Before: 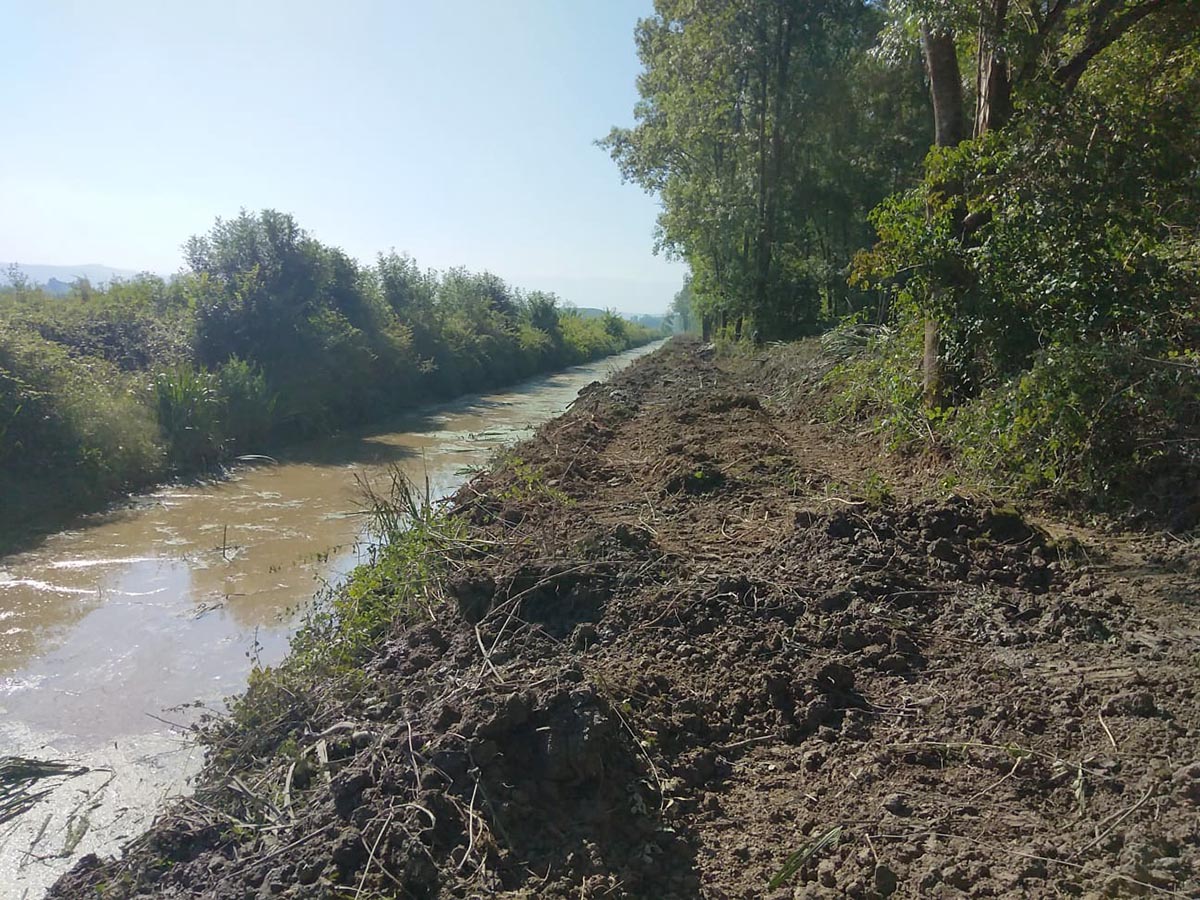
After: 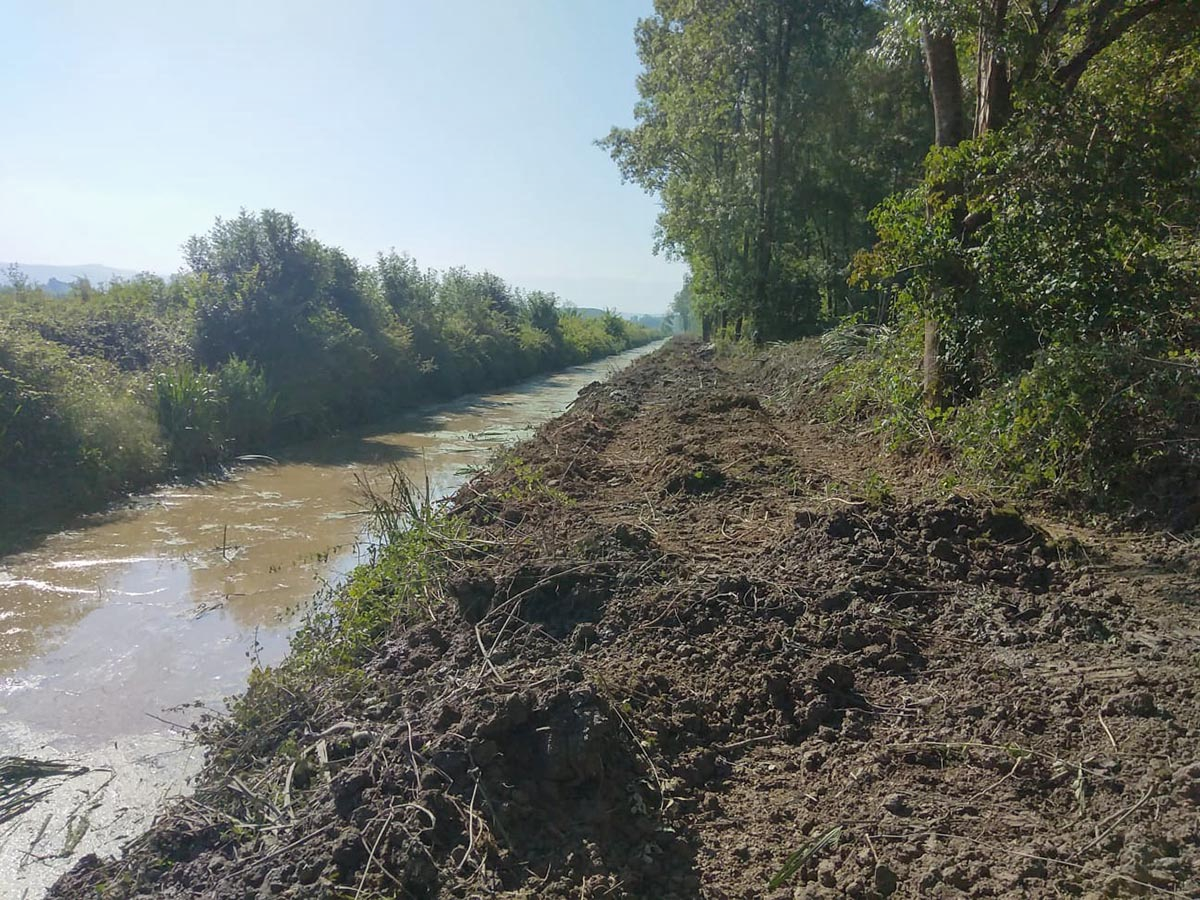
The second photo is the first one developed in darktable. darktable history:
local contrast: detail 110%
